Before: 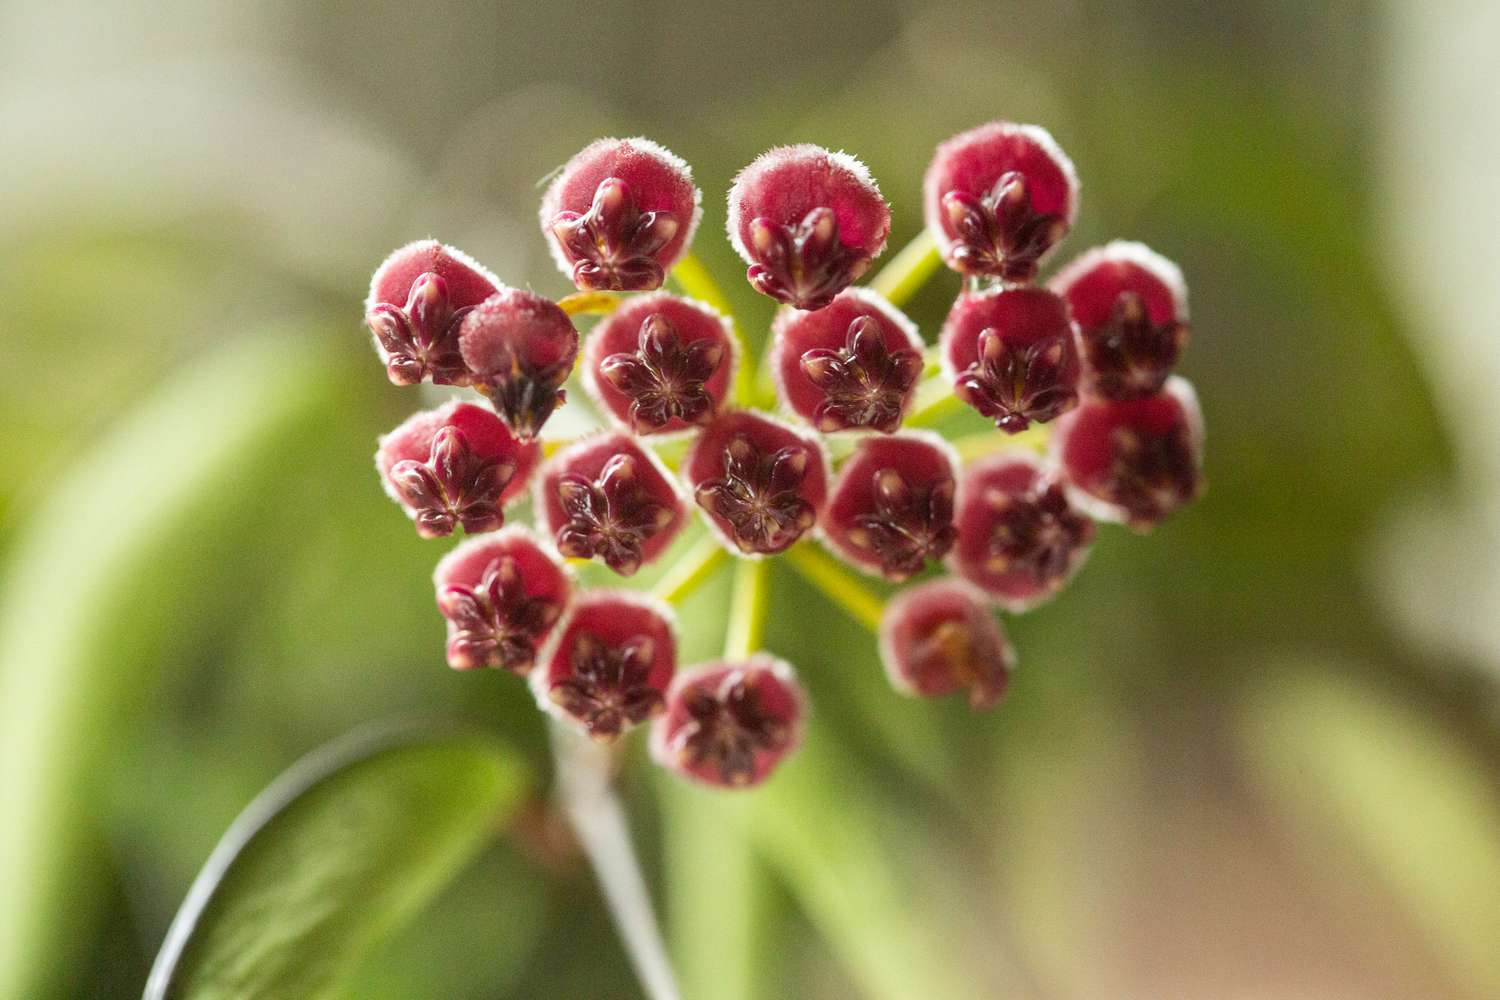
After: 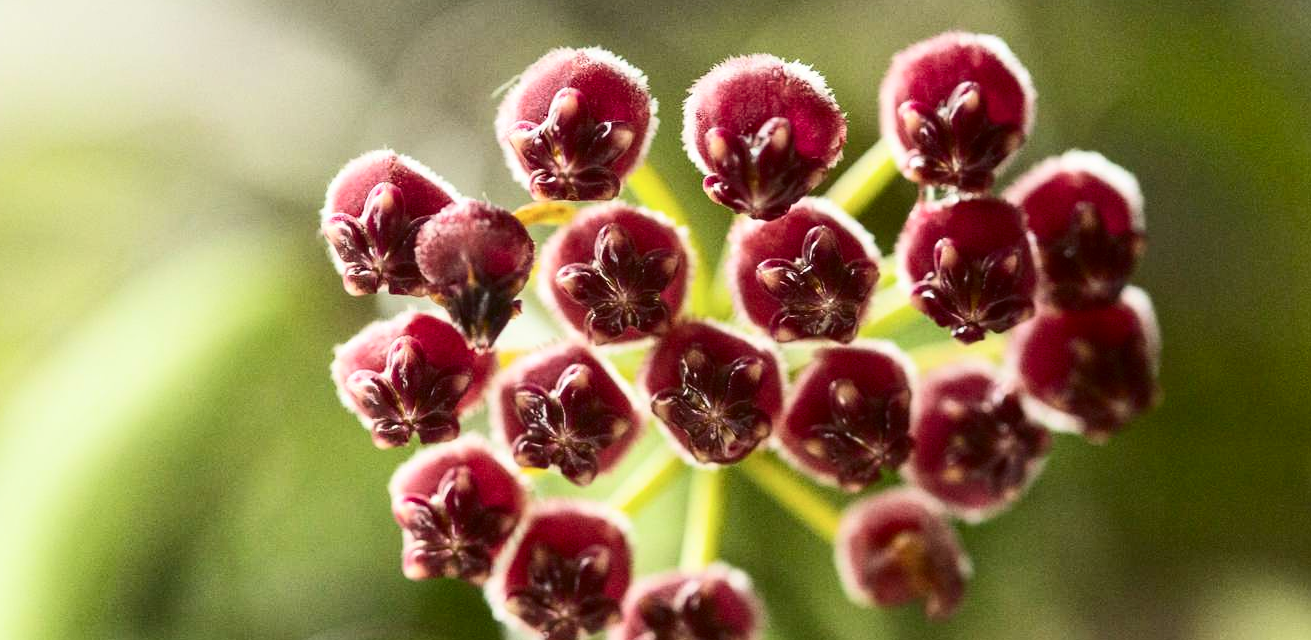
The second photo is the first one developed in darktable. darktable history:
crop: left 2.961%, top 9.016%, right 9.622%, bottom 26.886%
shadows and highlights: radius 94.72, shadows -13.49, white point adjustment 0.165, highlights 31.69, compress 48.6%, soften with gaussian
contrast brightness saturation: contrast 0.287
